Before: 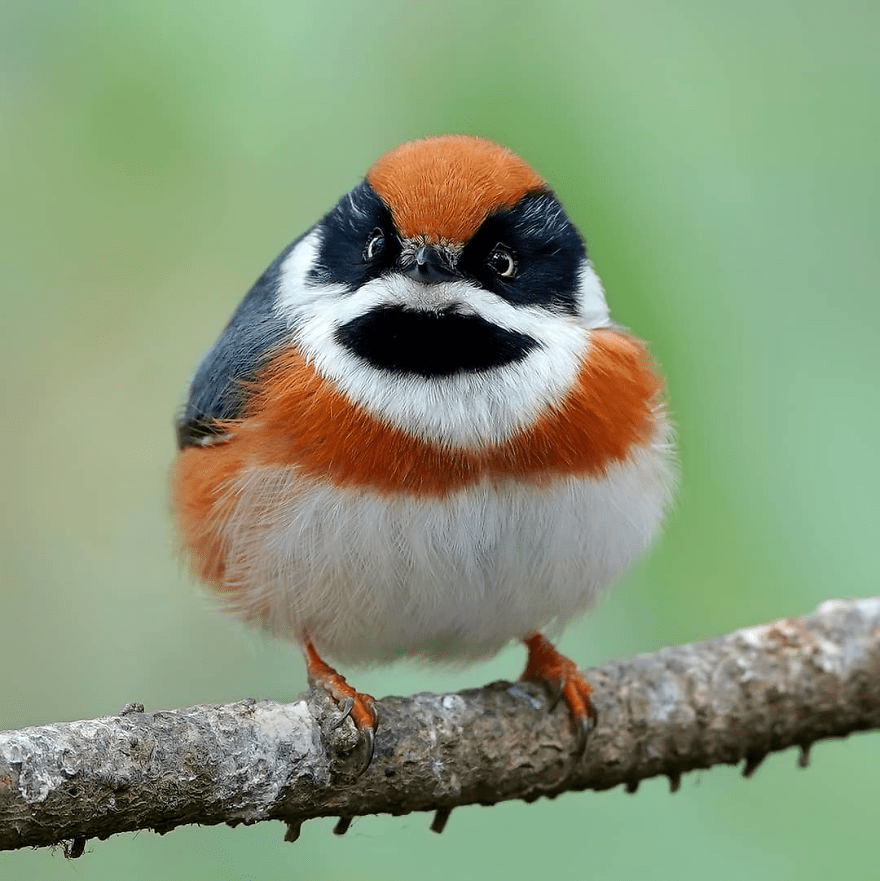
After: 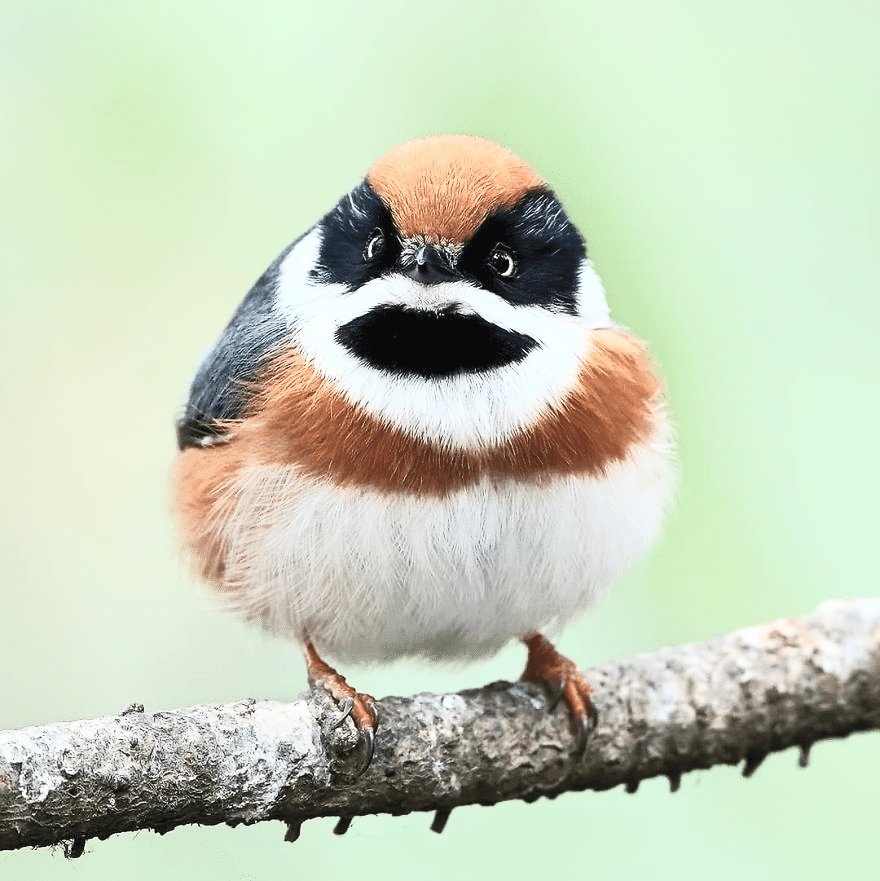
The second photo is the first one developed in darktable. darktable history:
contrast brightness saturation: contrast 0.565, brightness 0.571, saturation -0.334
